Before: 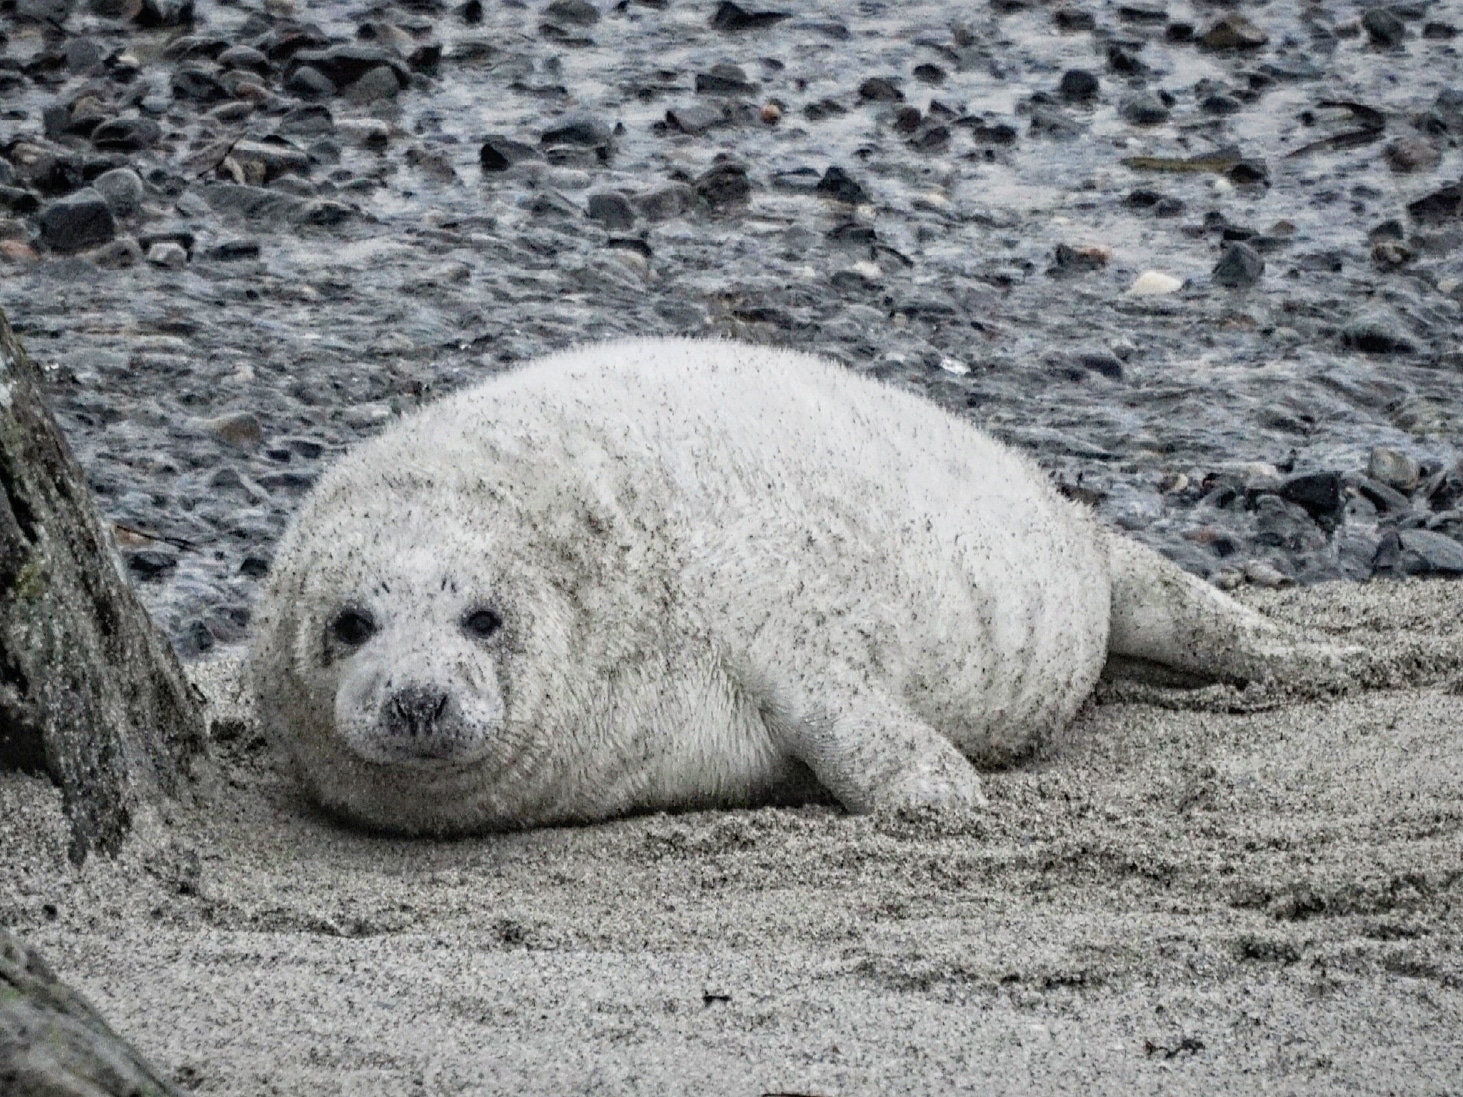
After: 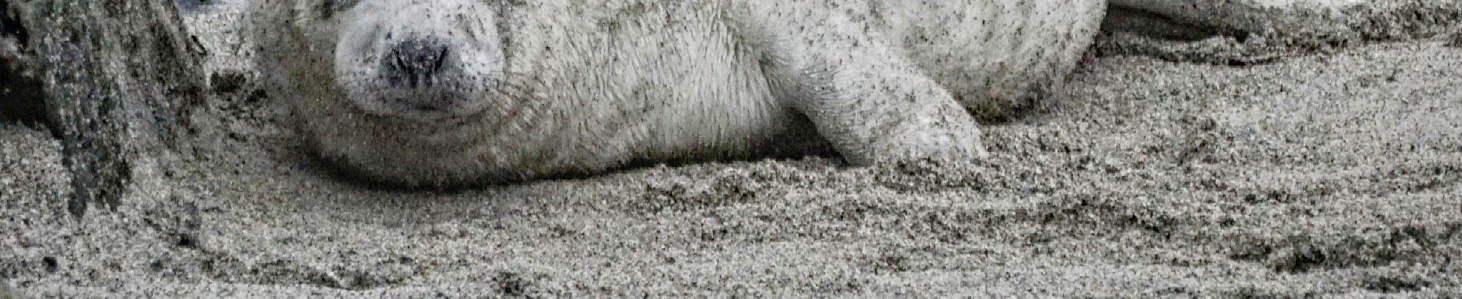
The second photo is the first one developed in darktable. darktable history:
crop and rotate: top 59.079%, bottom 13.625%
color balance rgb: perceptual saturation grading › global saturation 20%, perceptual saturation grading › highlights -25.446%, perceptual saturation grading › shadows 49.293%
